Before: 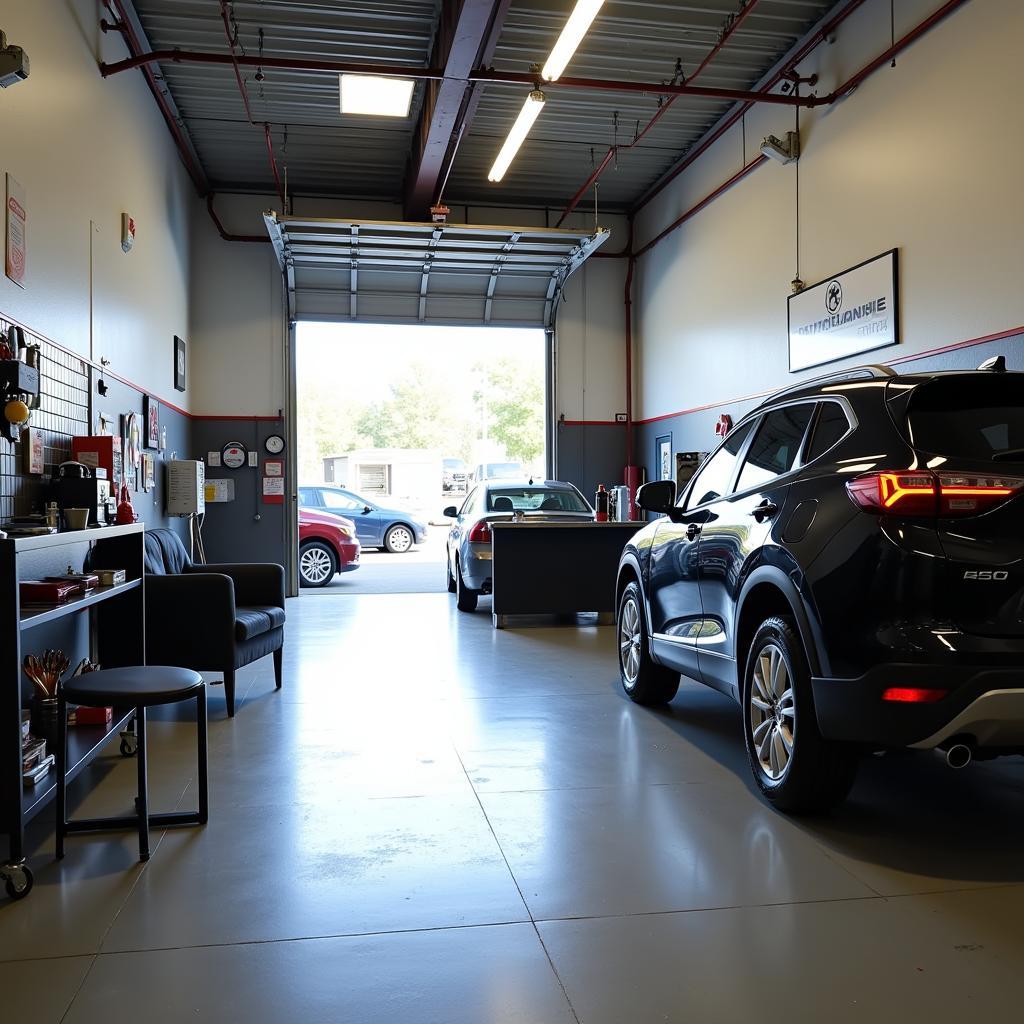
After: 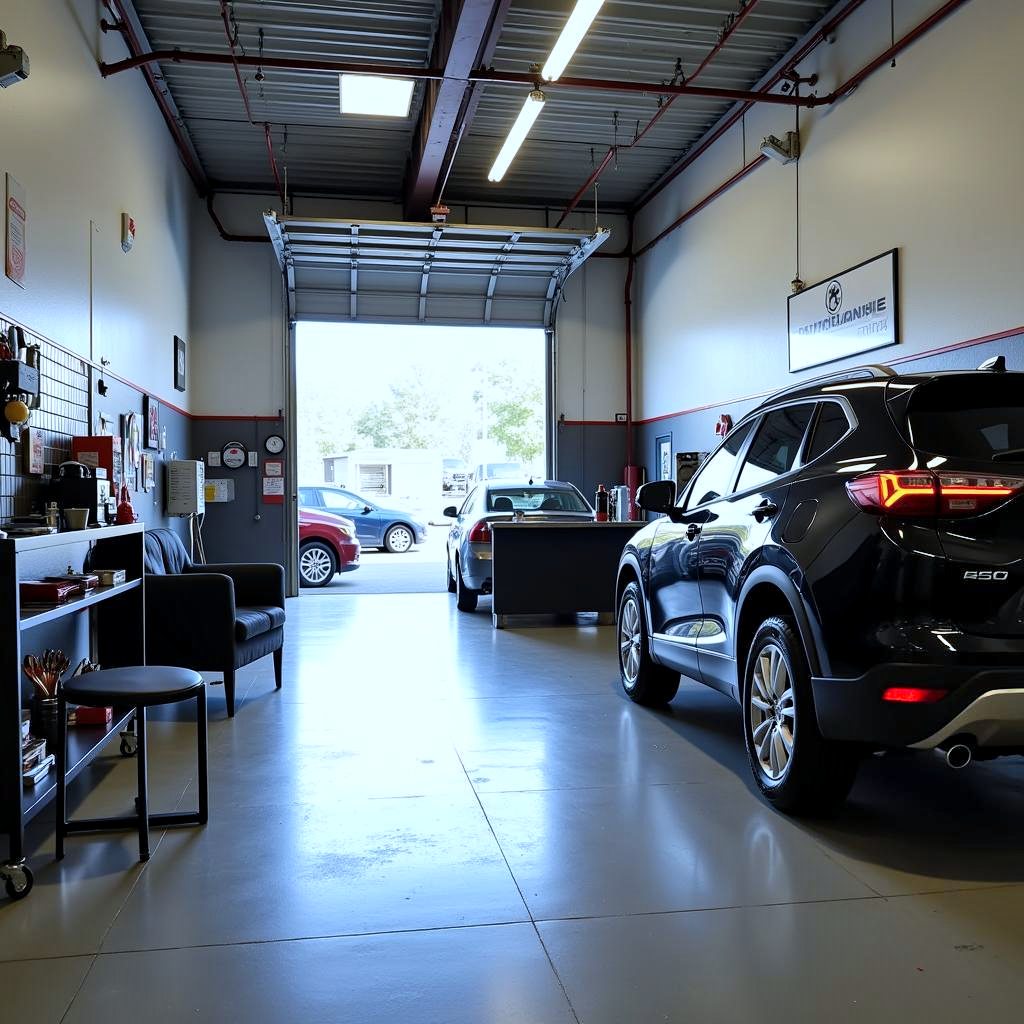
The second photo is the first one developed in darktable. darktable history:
white balance: red 0.924, blue 1.095
shadows and highlights: soften with gaussian
local contrast: highlights 100%, shadows 100%, detail 120%, midtone range 0.2
